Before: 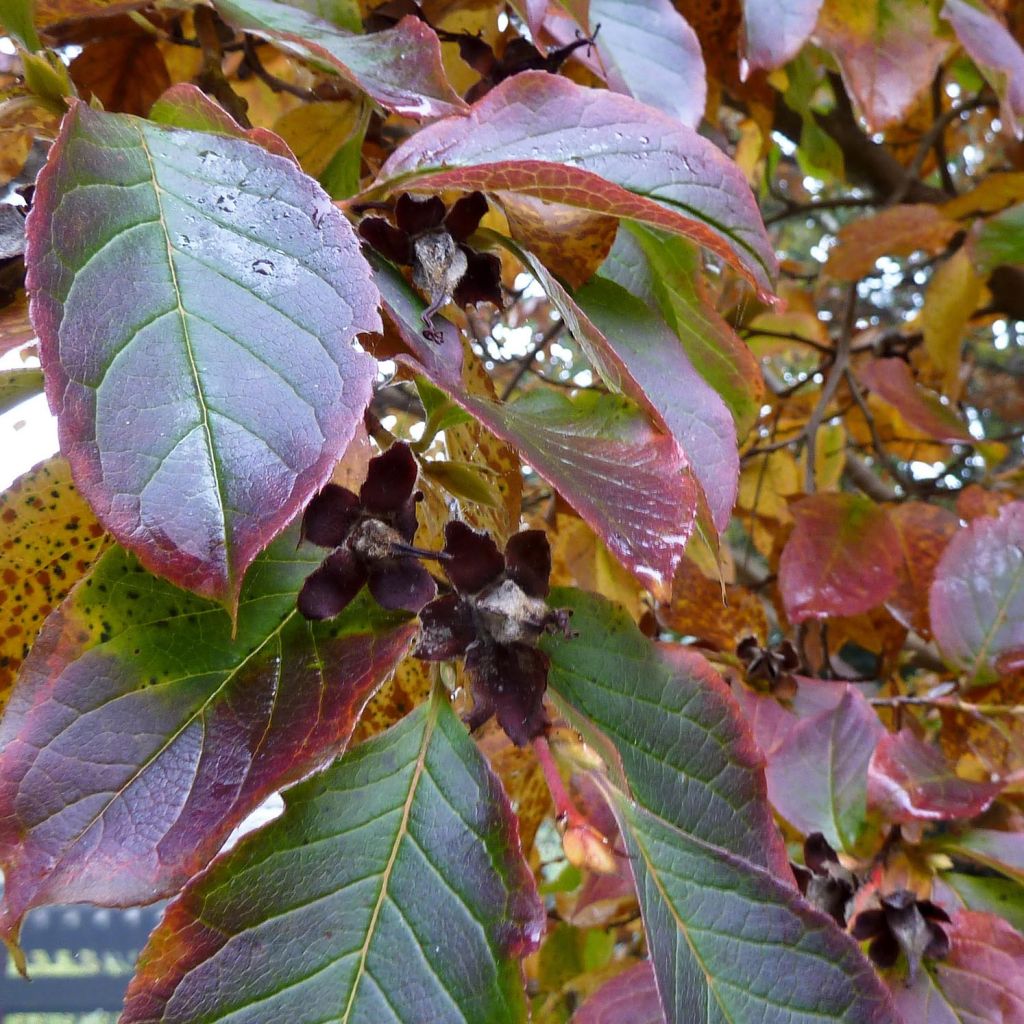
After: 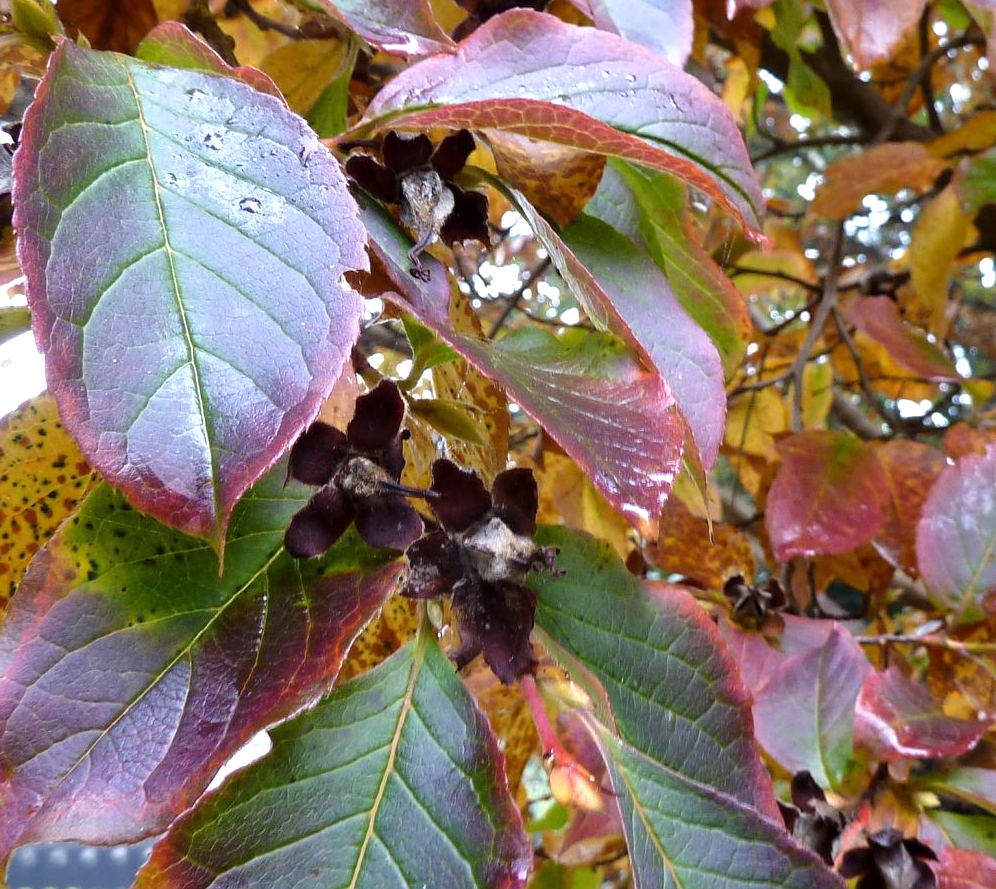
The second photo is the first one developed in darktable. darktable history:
tone equalizer: -8 EV -0.444 EV, -7 EV -0.428 EV, -6 EV -0.354 EV, -5 EV -0.208 EV, -3 EV 0.197 EV, -2 EV 0.344 EV, -1 EV 0.41 EV, +0 EV 0.434 EV
crop: left 1.287%, top 6.122%, right 1.353%, bottom 6.989%
